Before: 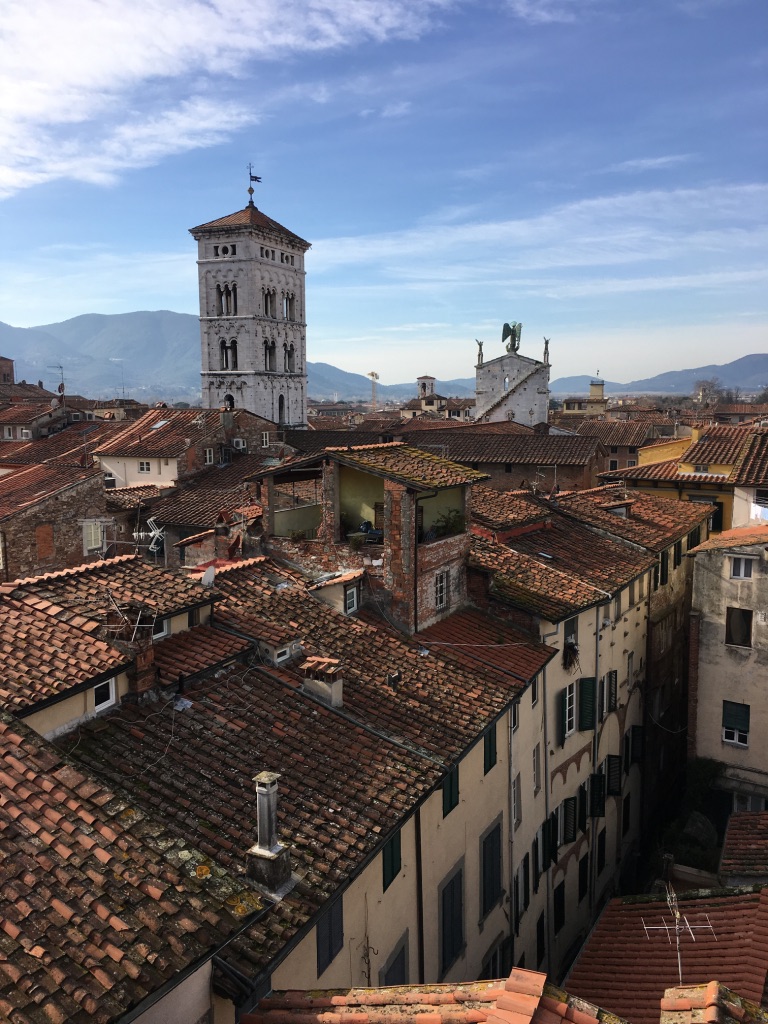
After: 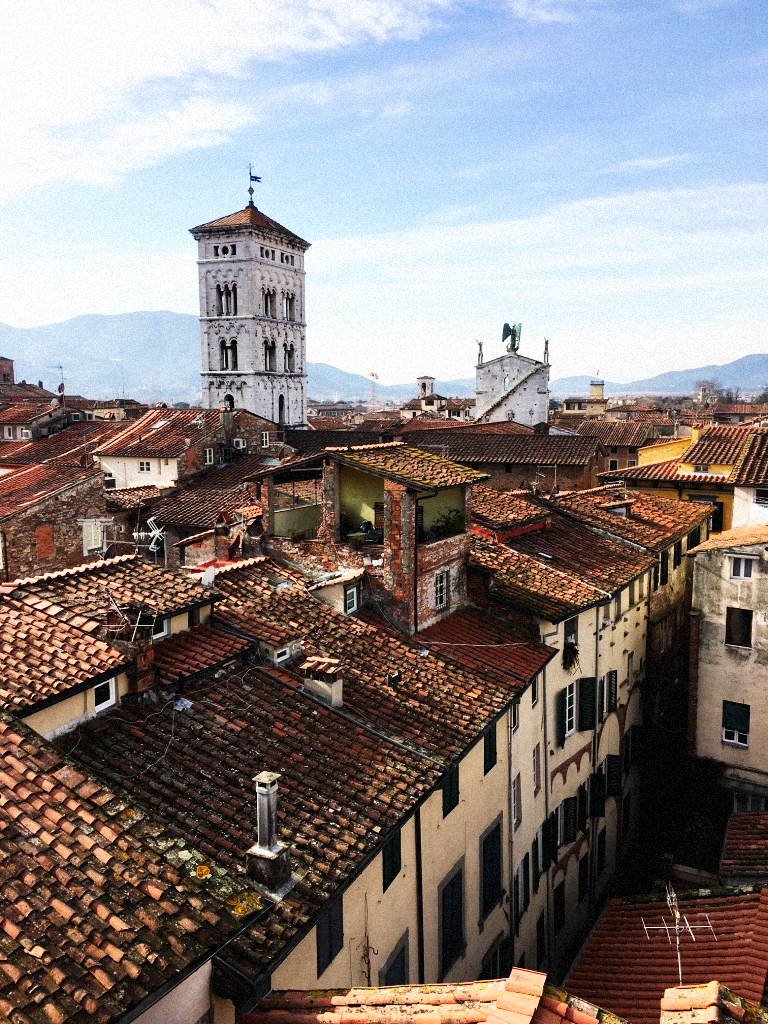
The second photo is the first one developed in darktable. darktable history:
exposure: exposure -0.157 EV, compensate highlight preservation false
grain: mid-tones bias 0%
base curve: curves: ch0 [(0, 0) (0.007, 0.004) (0.027, 0.03) (0.046, 0.07) (0.207, 0.54) (0.442, 0.872) (0.673, 0.972) (1, 1)], preserve colors none
